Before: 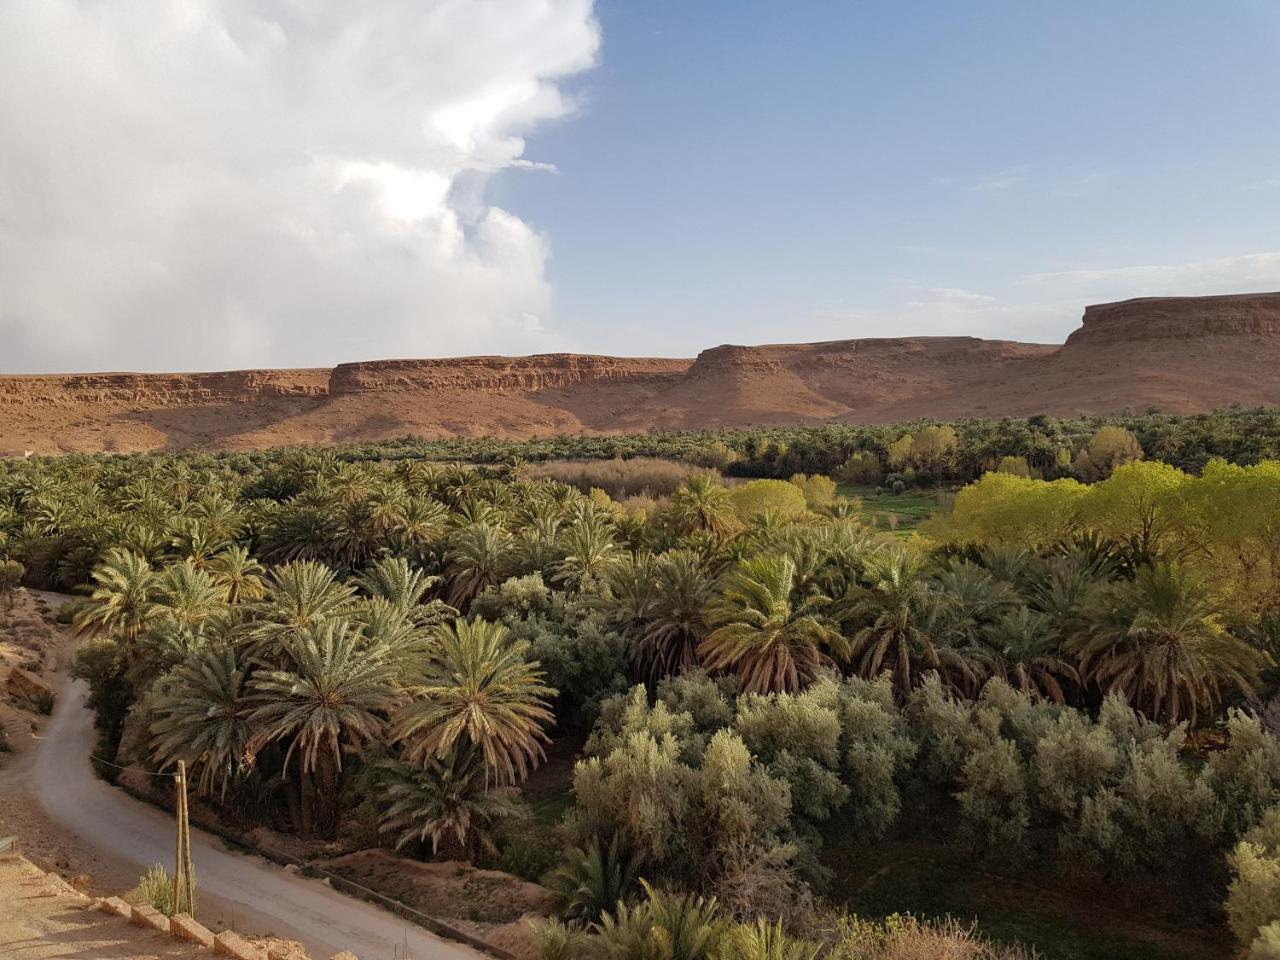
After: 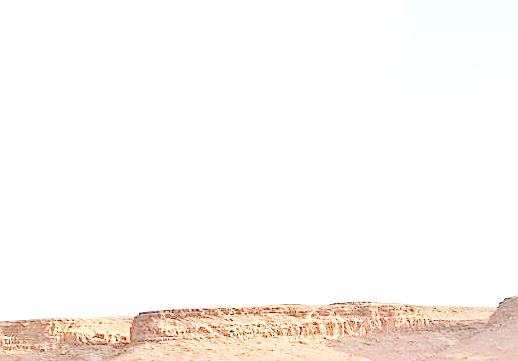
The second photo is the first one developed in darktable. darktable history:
tone curve: curves: ch0 [(0, 0) (0.003, 0.177) (0.011, 0.177) (0.025, 0.176) (0.044, 0.178) (0.069, 0.186) (0.1, 0.194) (0.136, 0.203) (0.177, 0.223) (0.224, 0.255) (0.277, 0.305) (0.335, 0.383) (0.399, 0.467) (0.468, 0.546) (0.543, 0.616) (0.623, 0.694) (0.709, 0.764) (0.801, 0.834) (0.898, 0.901) (1, 1)], preserve colors none
base curve: curves: ch0 [(0, 0) (0.028, 0.03) (0.121, 0.232) (0.46, 0.748) (0.859, 0.968) (1, 1)], exposure shift 0.01, preserve colors none
crop: left 15.577%, top 5.422%, right 43.896%, bottom 56.872%
exposure: black level correction 0.001, exposure 1.659 EV, compensate exposure bias true, compensate highlight preservation false
sharpen: on, module defaults
